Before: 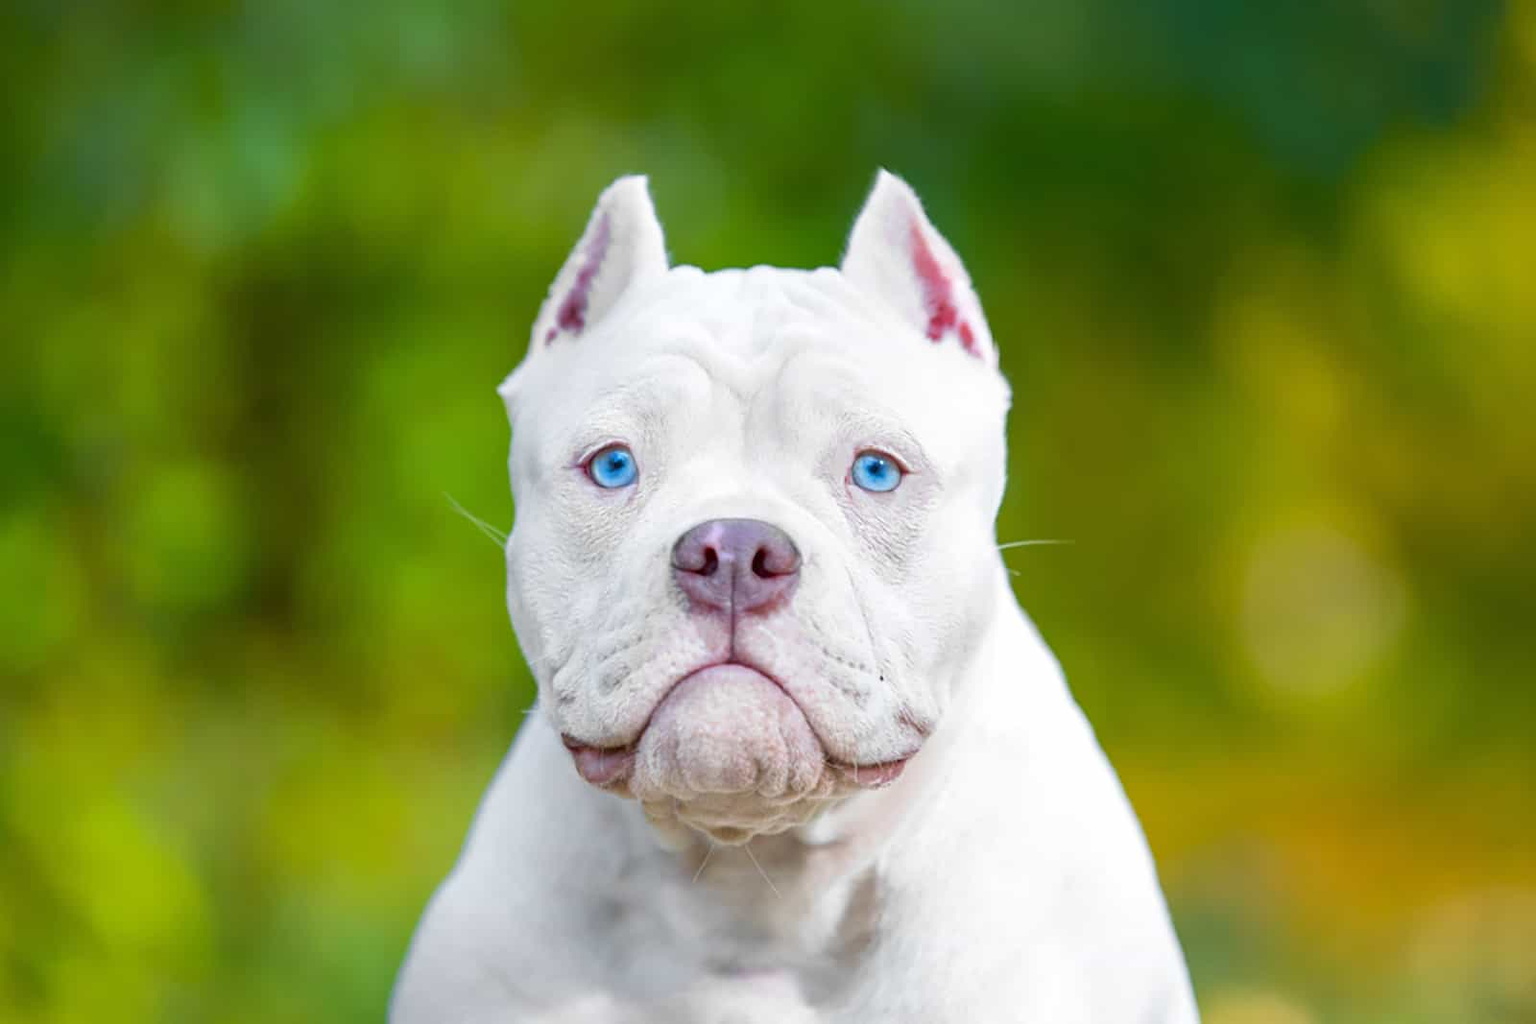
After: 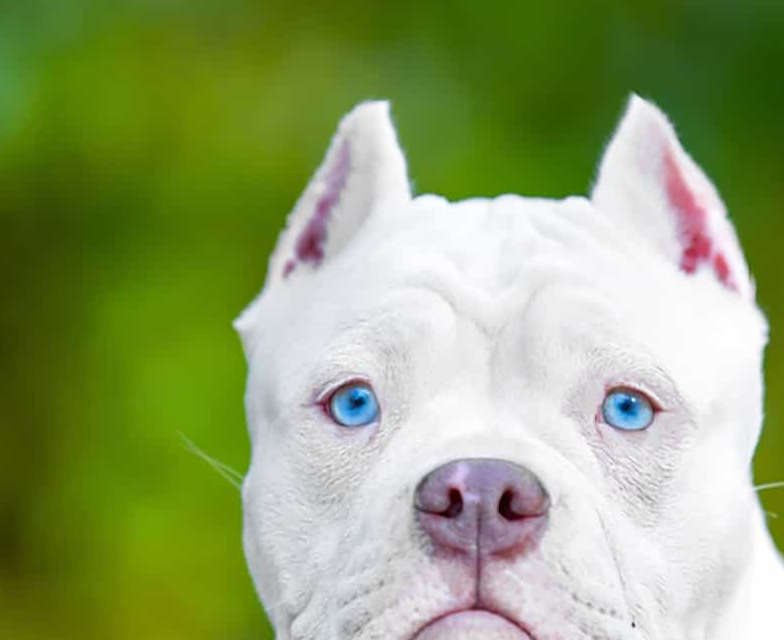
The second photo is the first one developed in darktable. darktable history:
exposure: compensate highlight preservation false
tone equalizer: -8 EV -0.55 EV, edges refinement/feathering 500, mask exposure compensation -1.57 EV, preserve details no
crop: left 17.864%, top 7.764%, right 33.113%, bottom 32.221%
